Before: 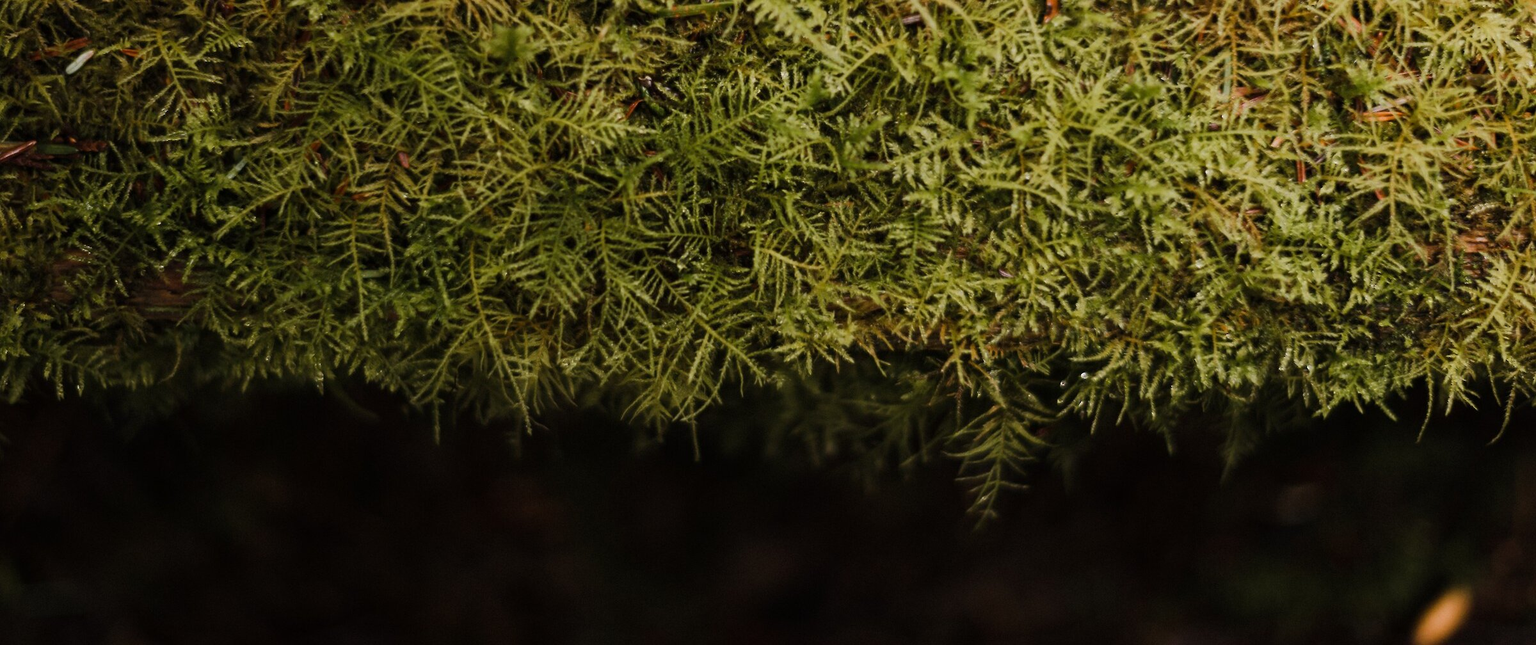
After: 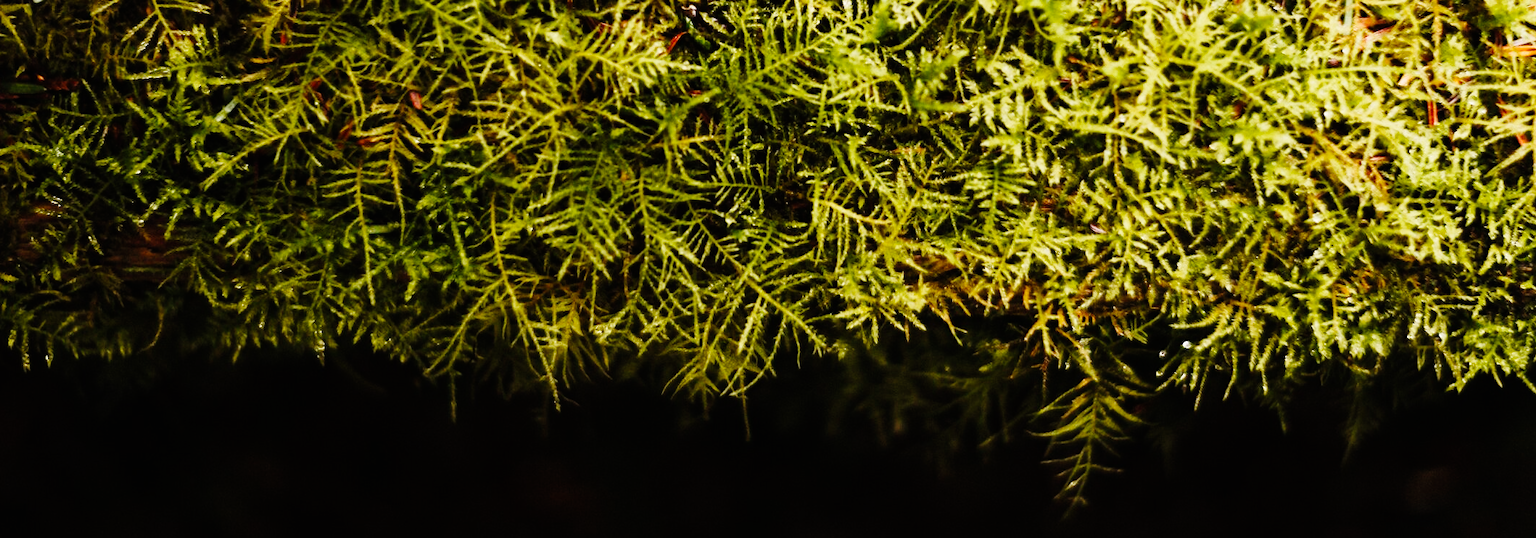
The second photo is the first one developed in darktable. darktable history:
base curve: curves: ch0 [(0, 0) (0, 0) (0.002, 0.001) (0.008, 0.003) (0.019, 0.011) (0.037, 0.037) (0.064, 0.11) (0.102, 0.232) (0.152, 0.379) (0.216, 0.524) (0.296, 0.665) (0.394, 0.789) (0.512, 0.881) (0.651, 0.945) (0.813, 0.986) (1, 1)], preserve colors none
crop and rotate: left 2.457%, top 11.168%, right 9.26%, bottom 15.162%
